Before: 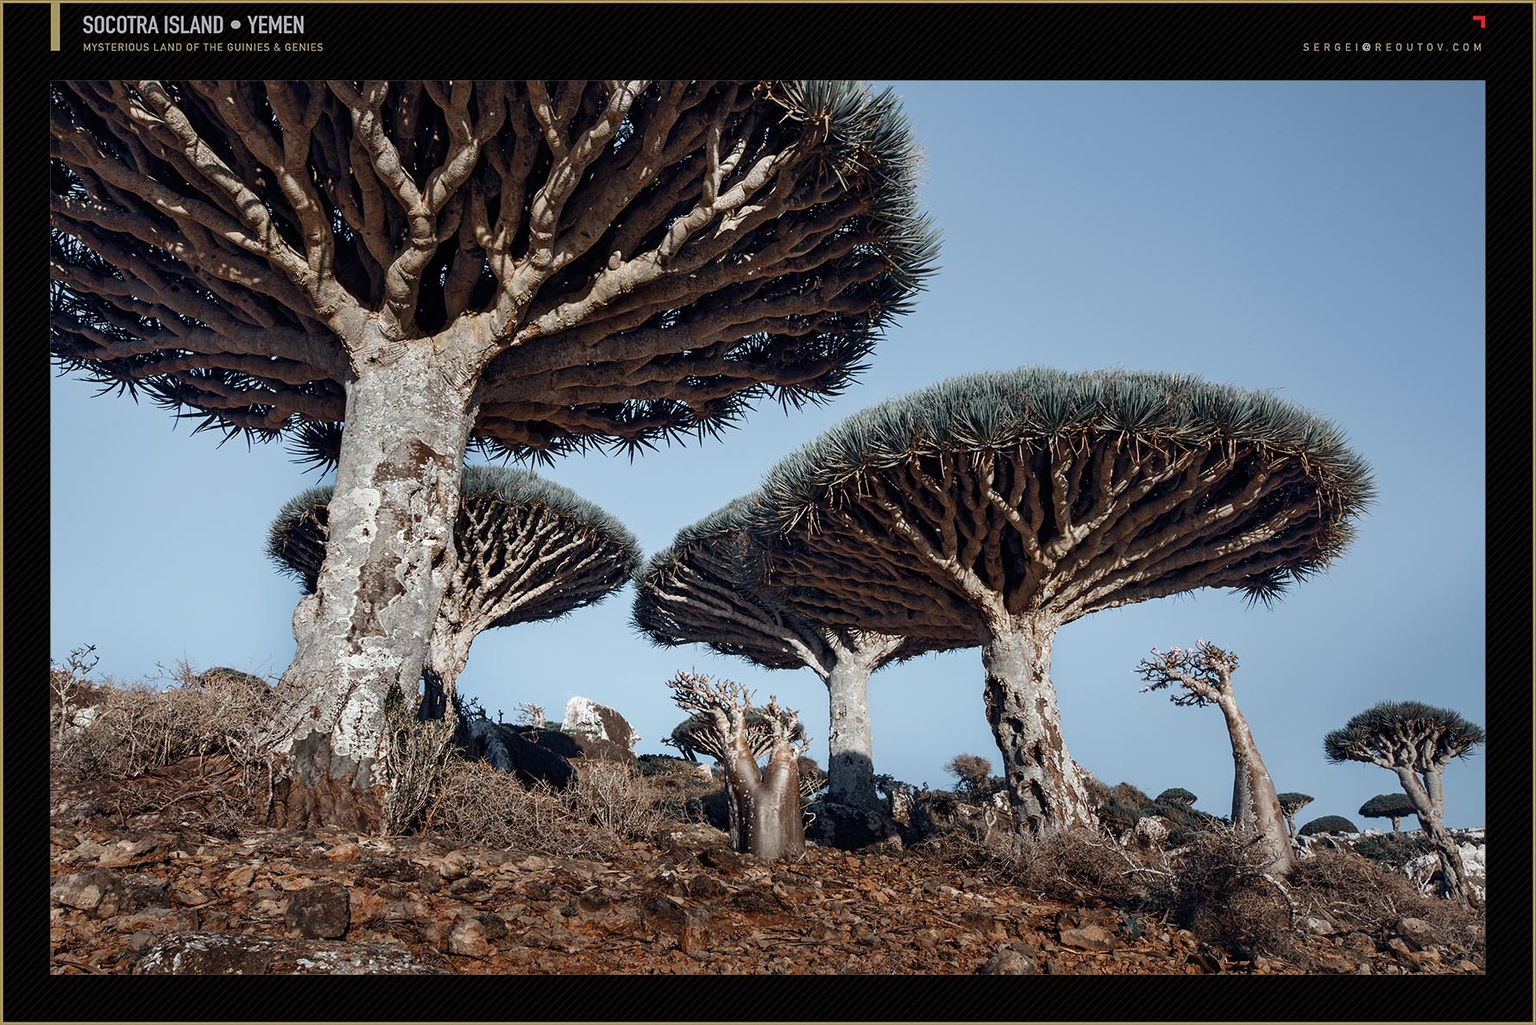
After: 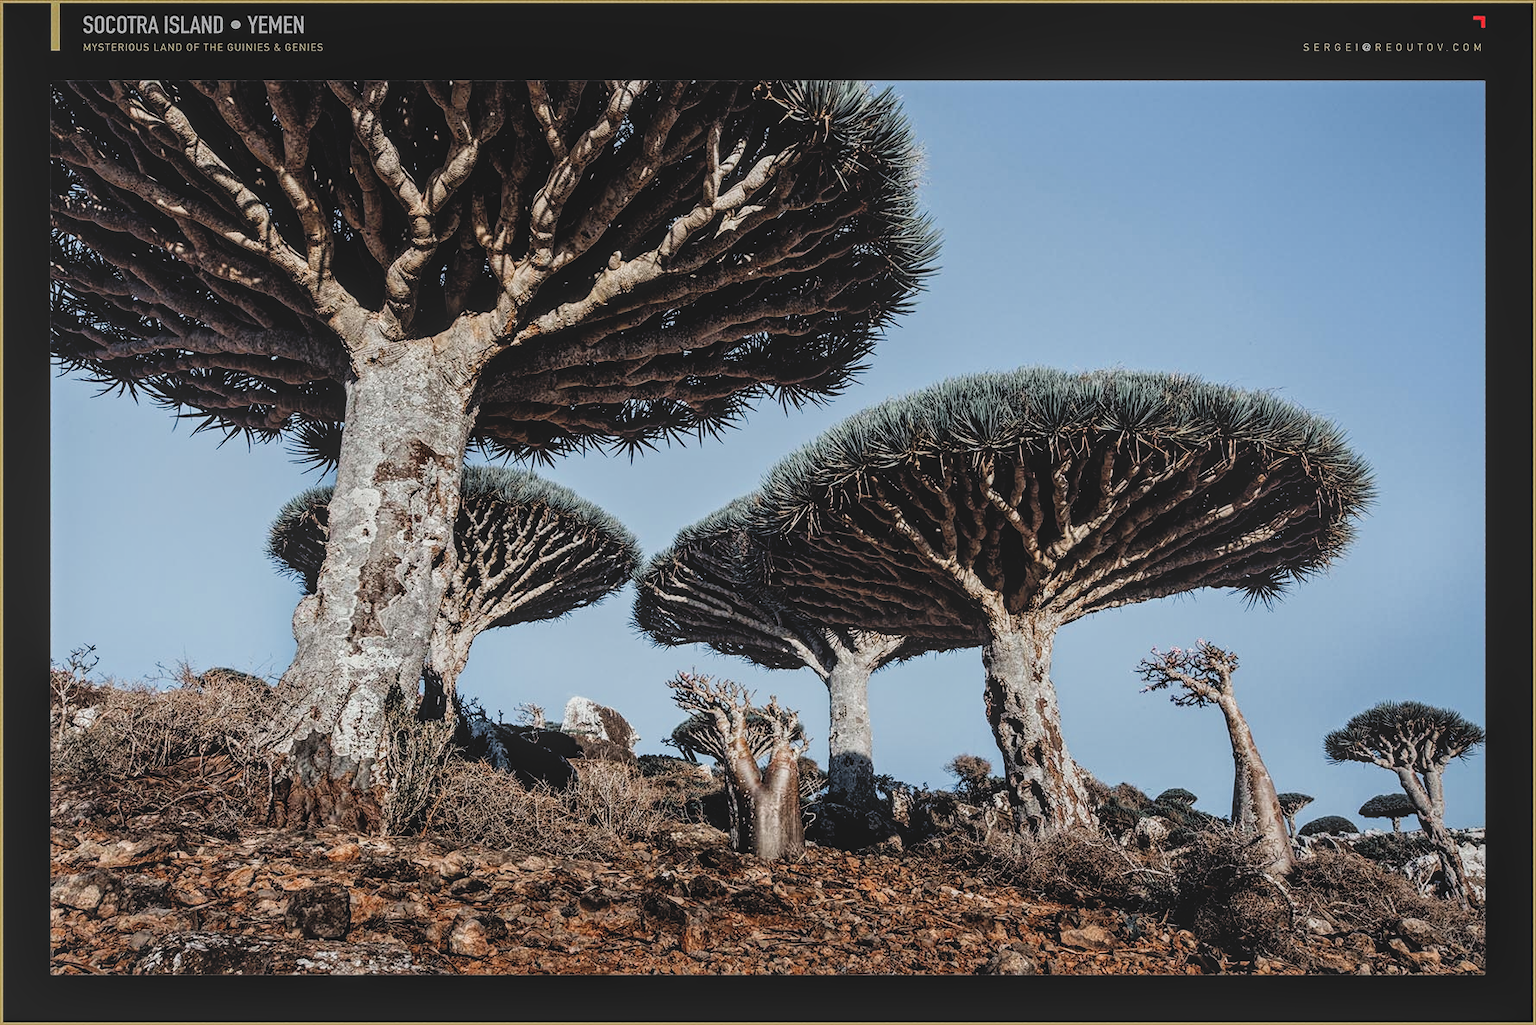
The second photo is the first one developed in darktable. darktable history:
filmic rgb: black relative exposure -5.13 EV, white relative exposure 3.99 EV, hardness 2.9, contrast 1.191, iterations of high-quality reconstruction 10
tone curve: curves: ch0 [(0, 0) (0.003, 0.002) (0.011, 0.009) (0.025, 0.021) (0.044, 0.037) (0.069, 0.058) (0.1, 0.083) (0.136, 0.122) (0.177, 0.165) (0.224, 0.216) (0.277, 0.277) (0.335, 0.344) (0.399, 0.418) (0.468, 0.499) (0.543, 0.586) (0.623, 0.679) (0.709, 0.779) (0.801, 0.877) (0.898, 0.977) (1, 1)], preserve colors none
local contrast: highlights 66%, shadows 33%, detail 166%, midtone range 0.2
